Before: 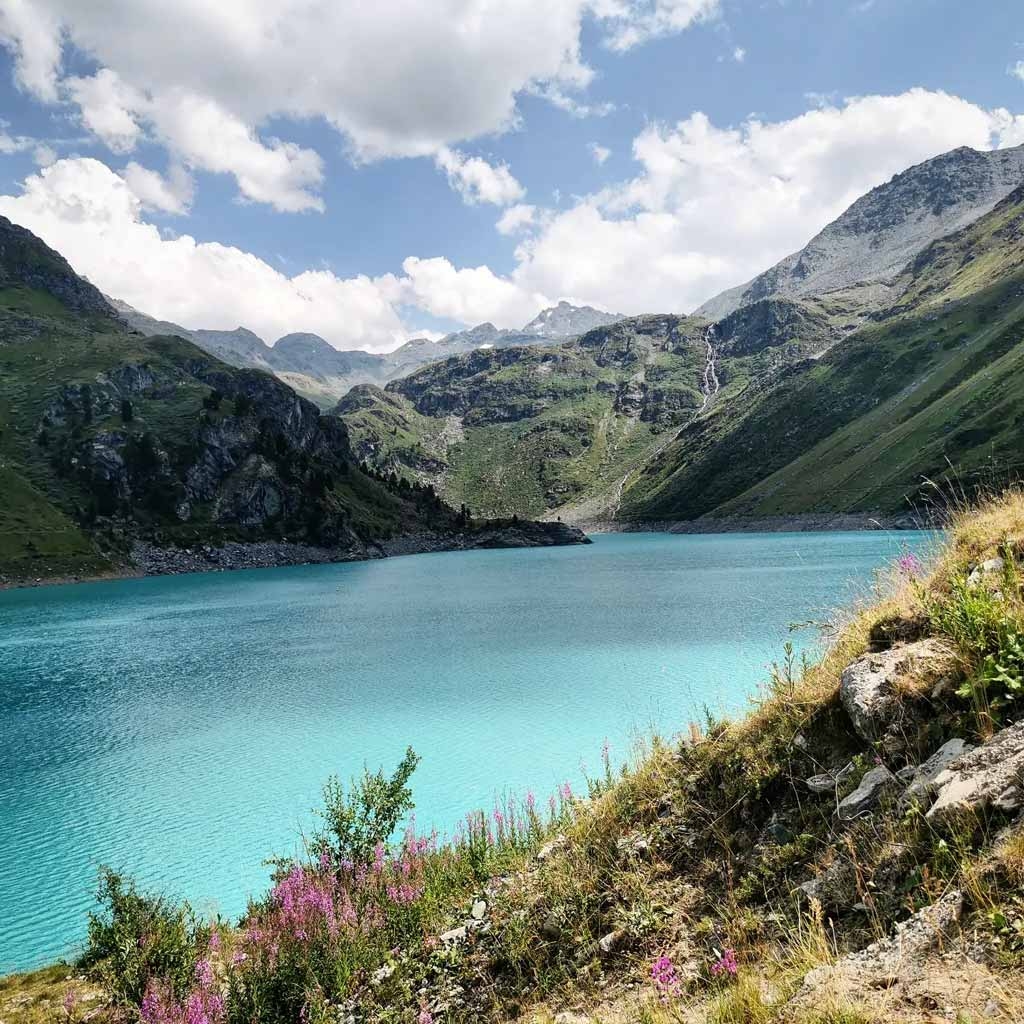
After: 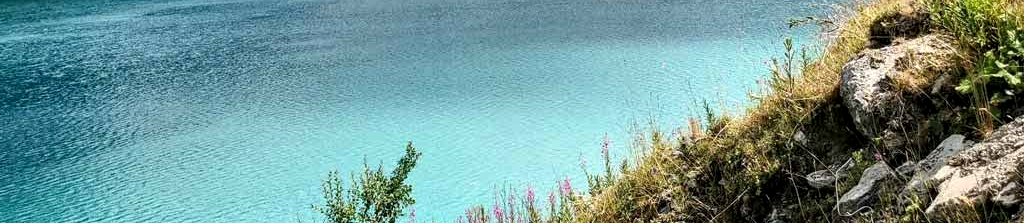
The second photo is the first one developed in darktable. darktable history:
local contrast: highlights 87%, shadows 79%
haze removal: compatibility mode true
crop and rotate: top 58.991%, bottom 19.181%
